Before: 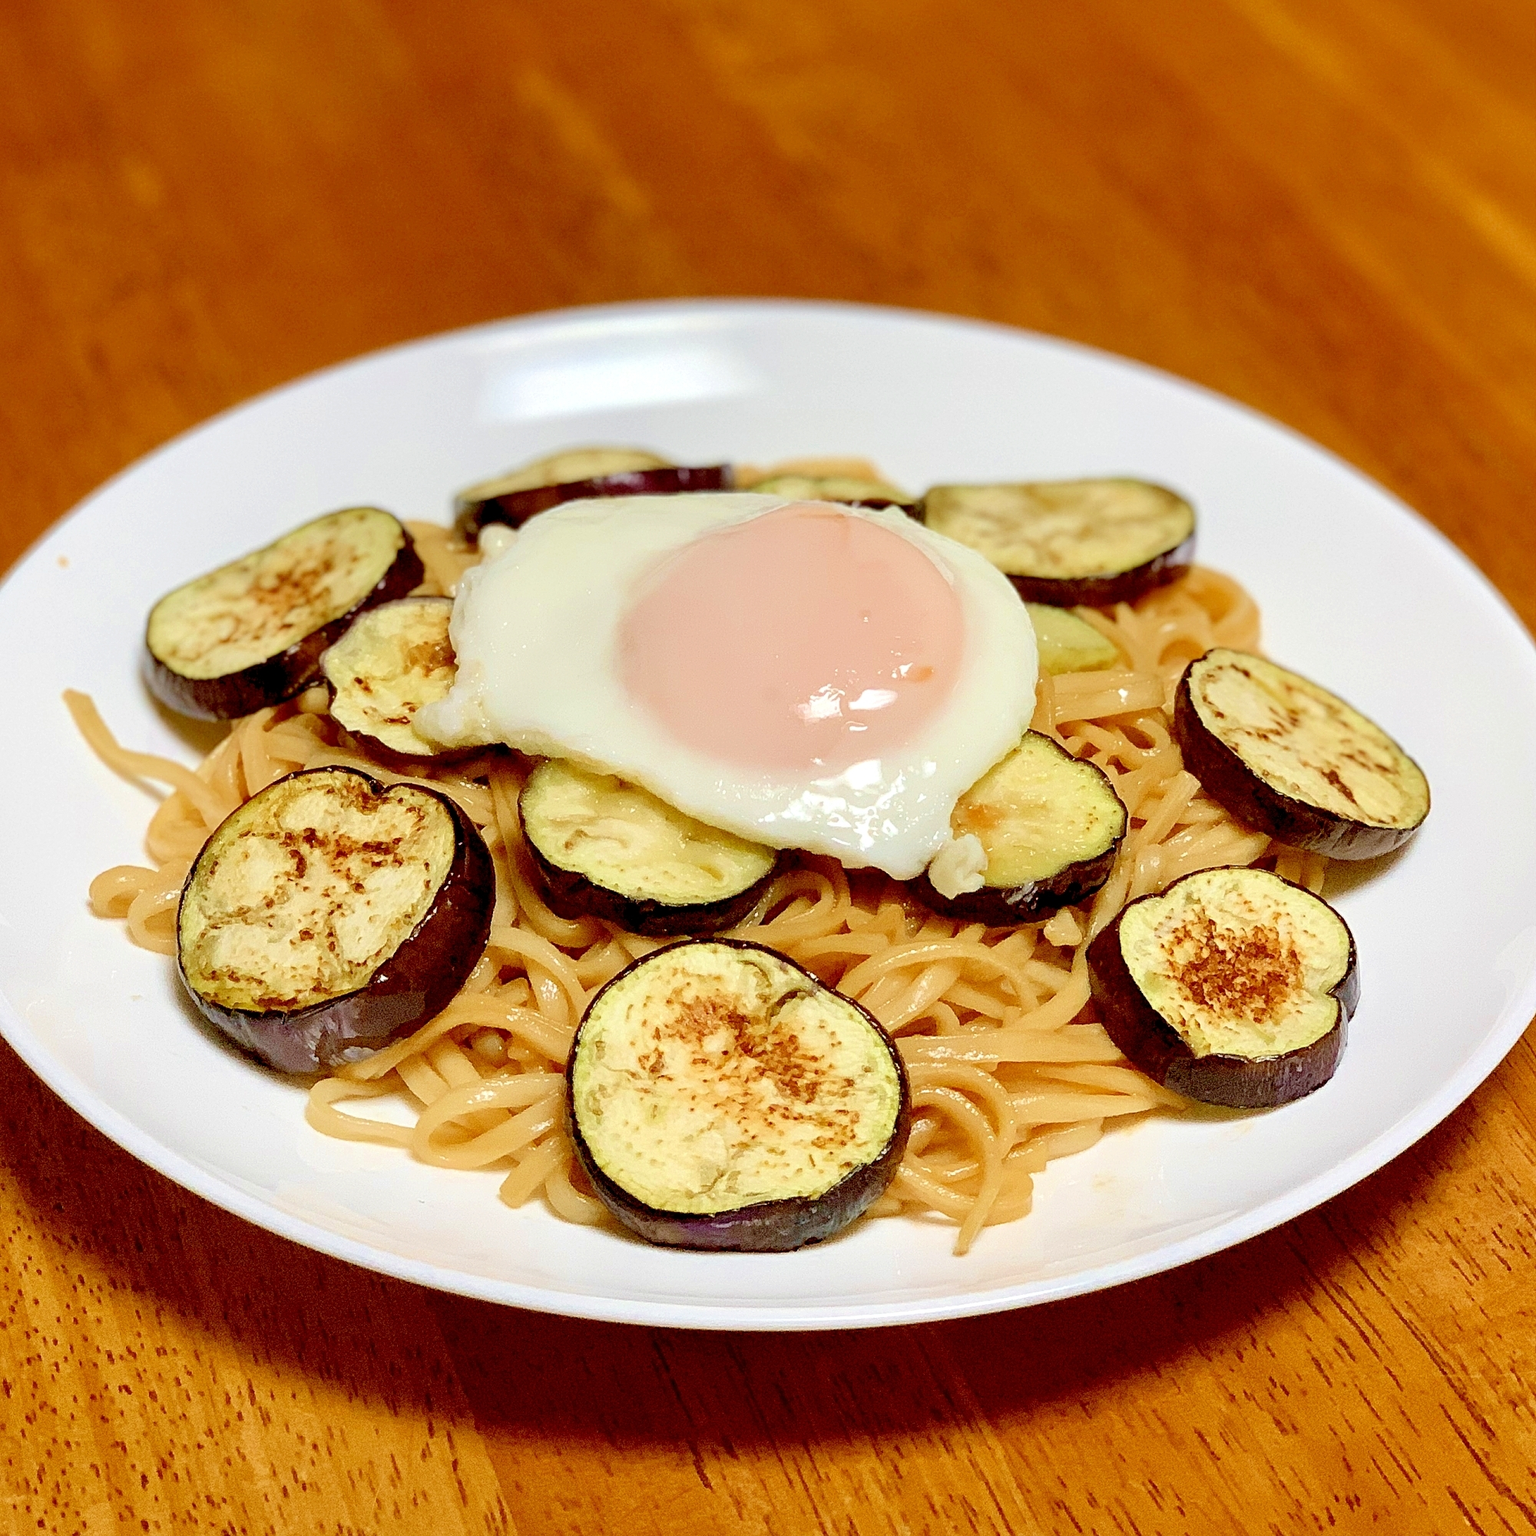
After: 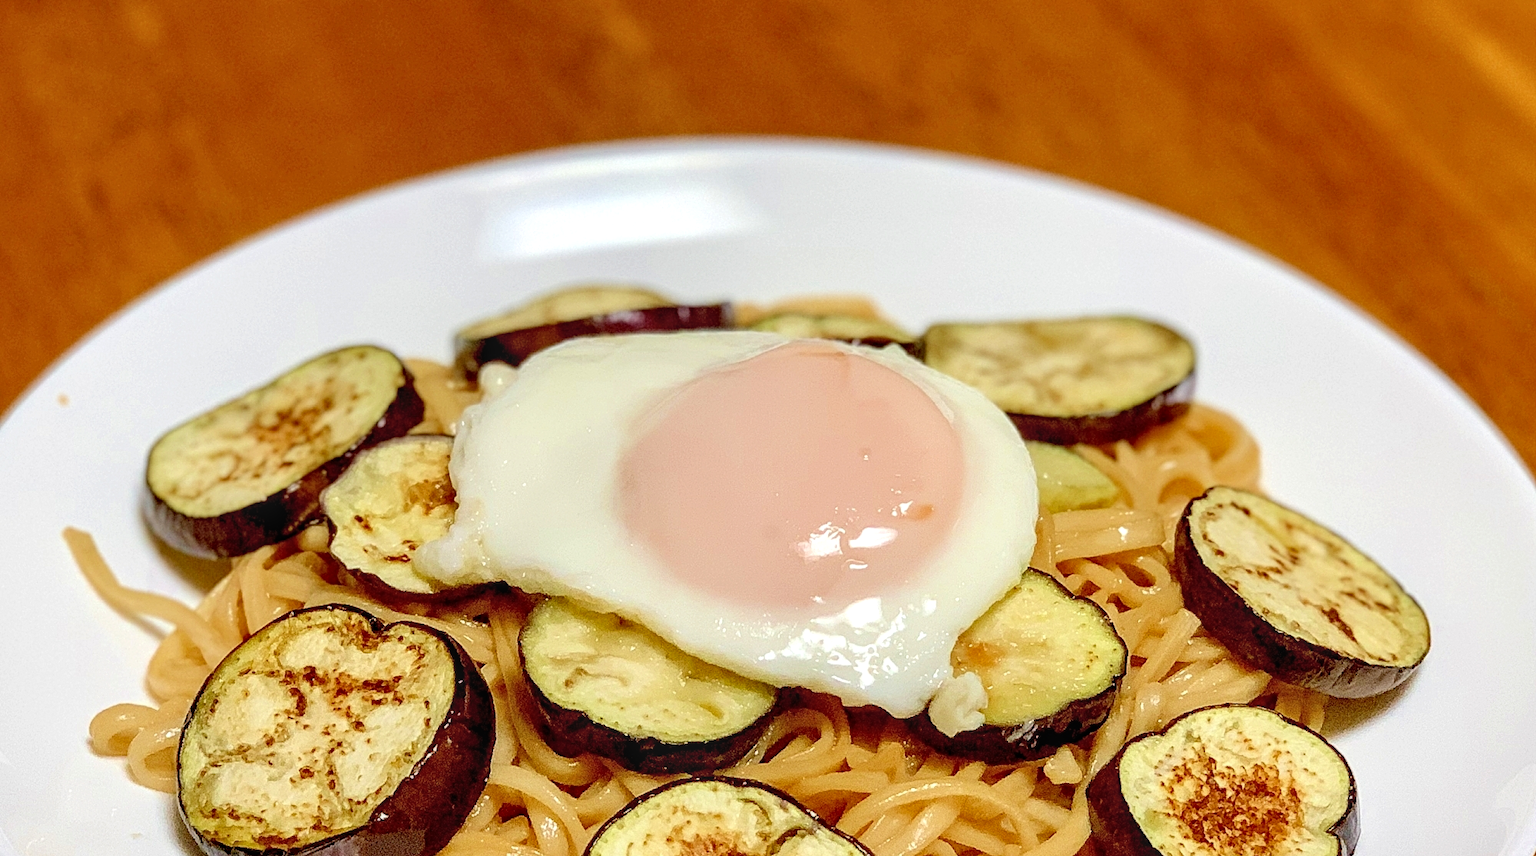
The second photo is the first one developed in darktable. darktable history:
crop and rotate: top 10.553%, bottom 33.653%
local contrast: on, module defaults
